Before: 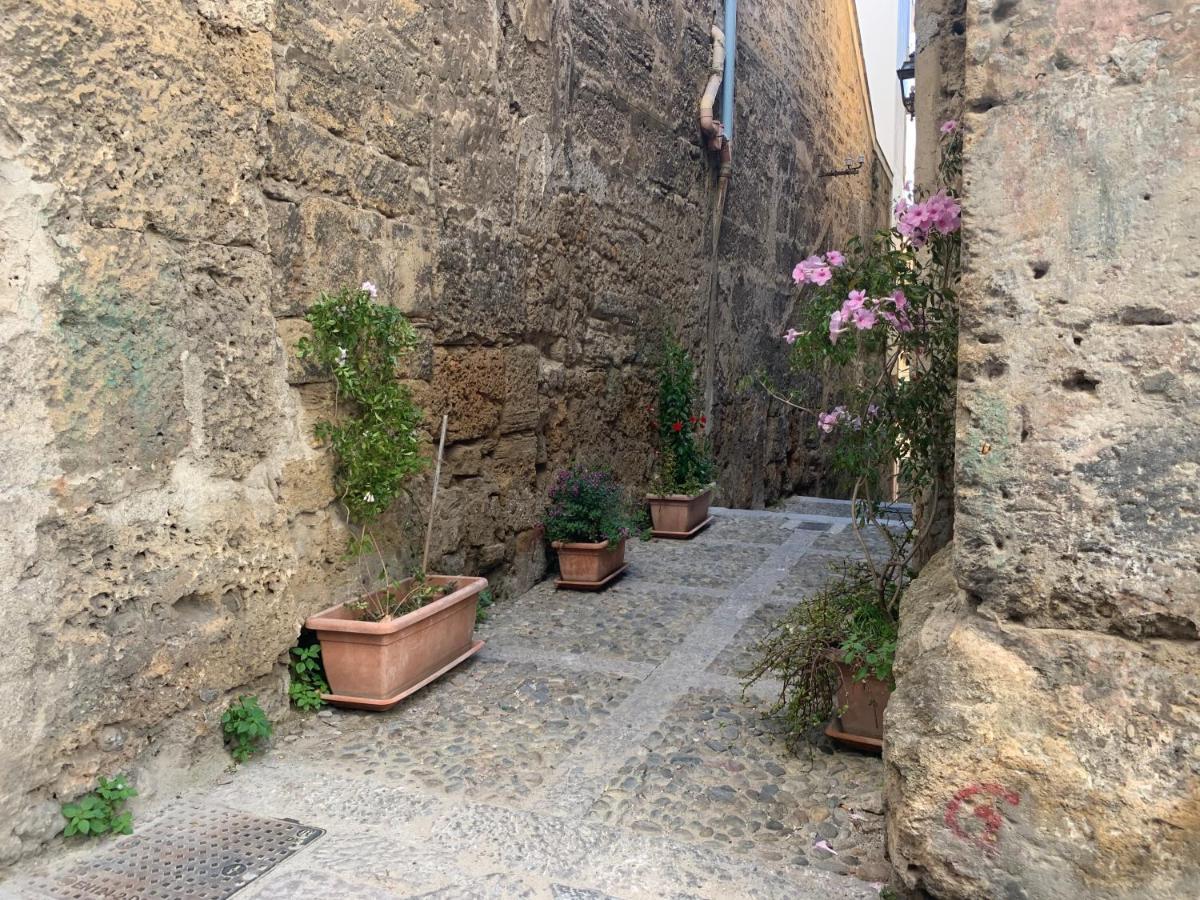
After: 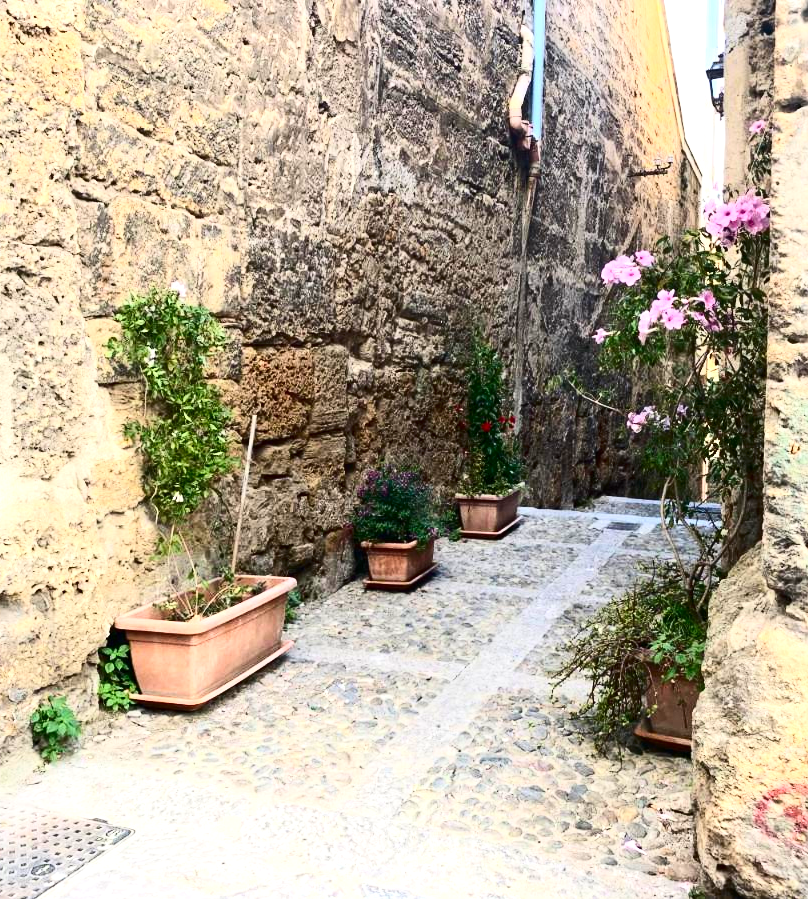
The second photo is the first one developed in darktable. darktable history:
contrast brightness saturation: contrast 0.412, brightness 0.048, saturation 0.247
exposure: exposure 0.758 EV, compensate highlight preservation false
crop and rotate: left 15.95%, right 16.654%
